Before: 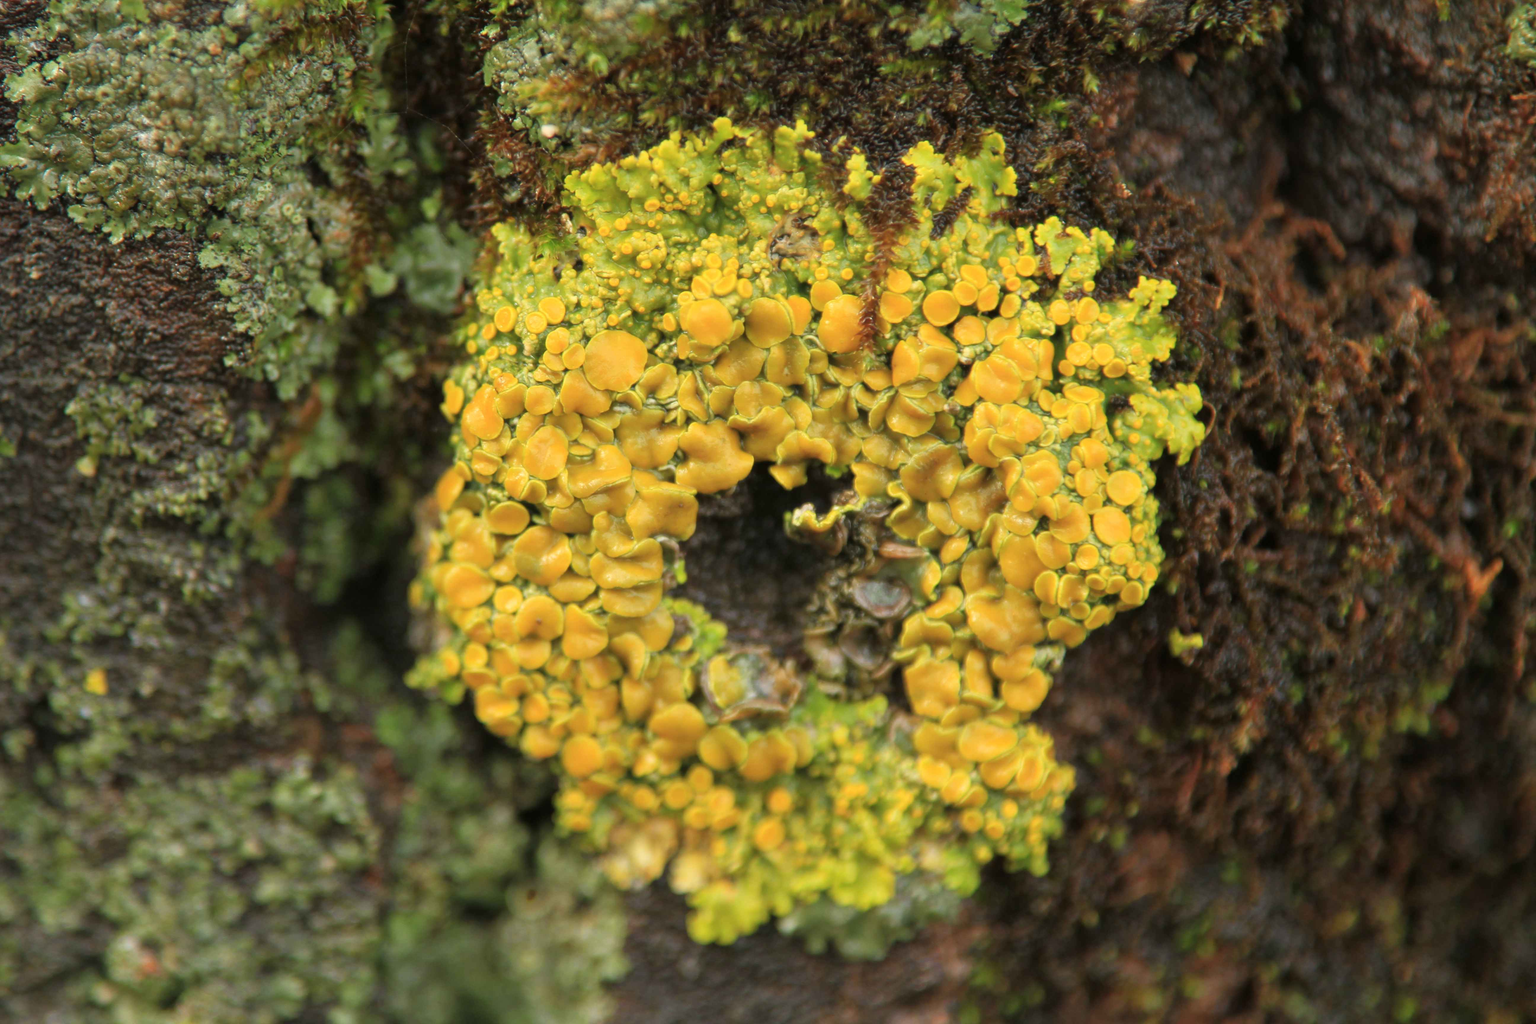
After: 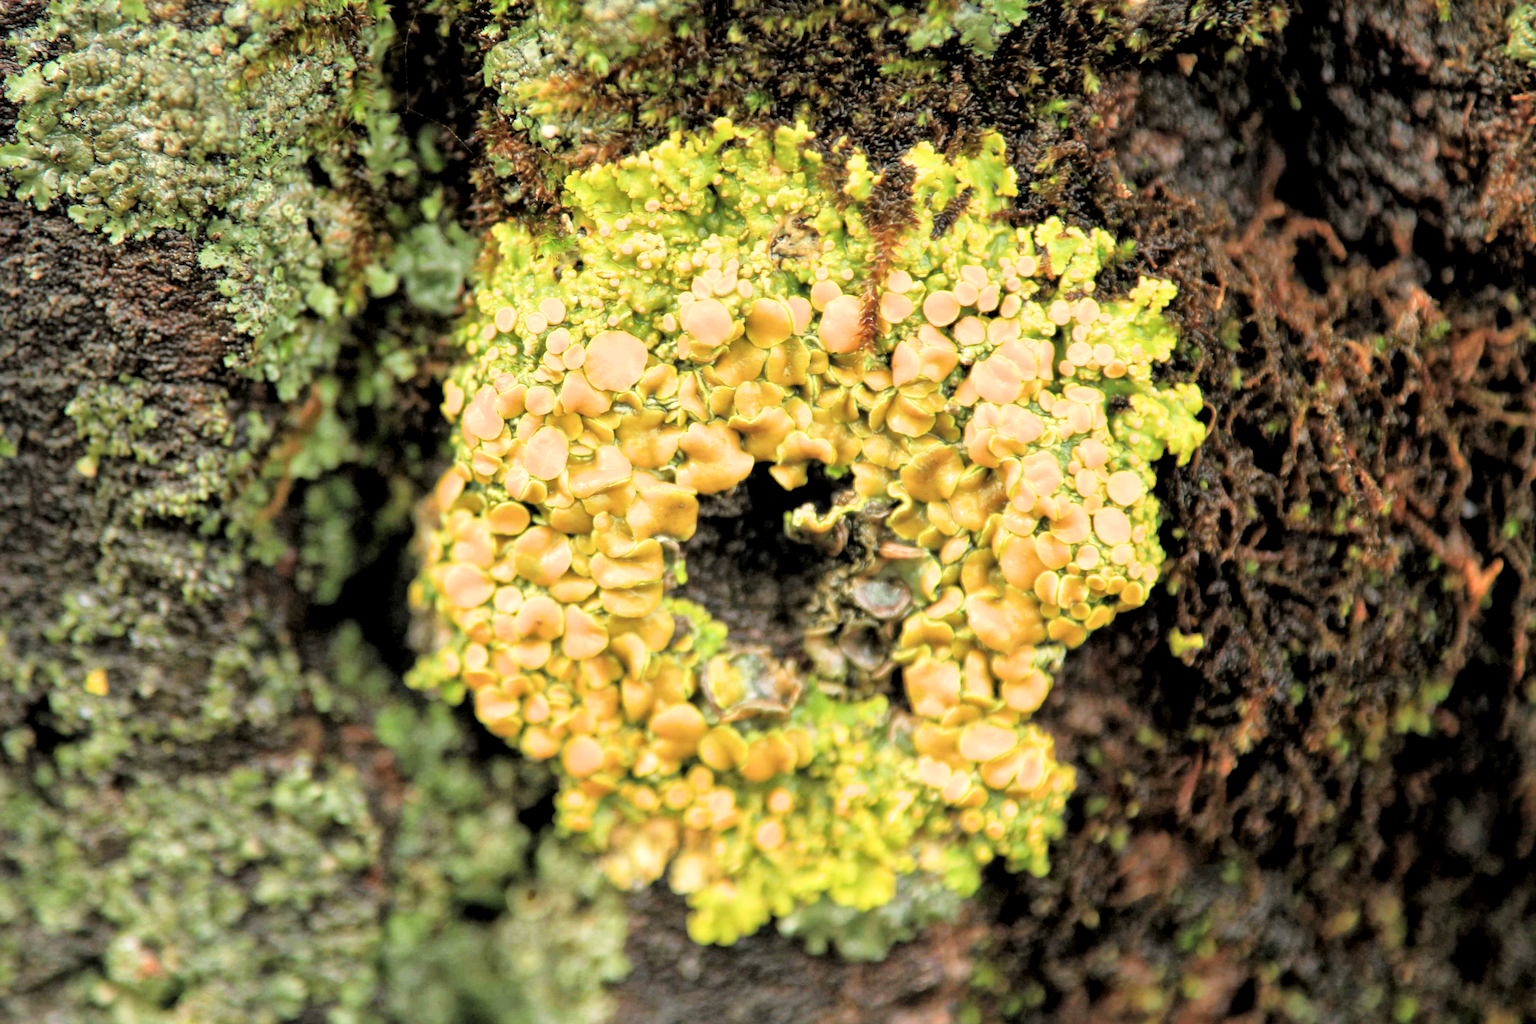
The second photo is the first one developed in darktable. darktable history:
exposure: black level correction 0, exposure 1.001 EV, compensate highlight preservation false
filmic rgb: black relative exposure -3.81 EV, white relative exposure 3.49 EV, hardness 2.67, contrast 1.103
local contrast: mode bilateral grid, contrast 20, coarseness 51, detail 130%, midtone range 0.2
